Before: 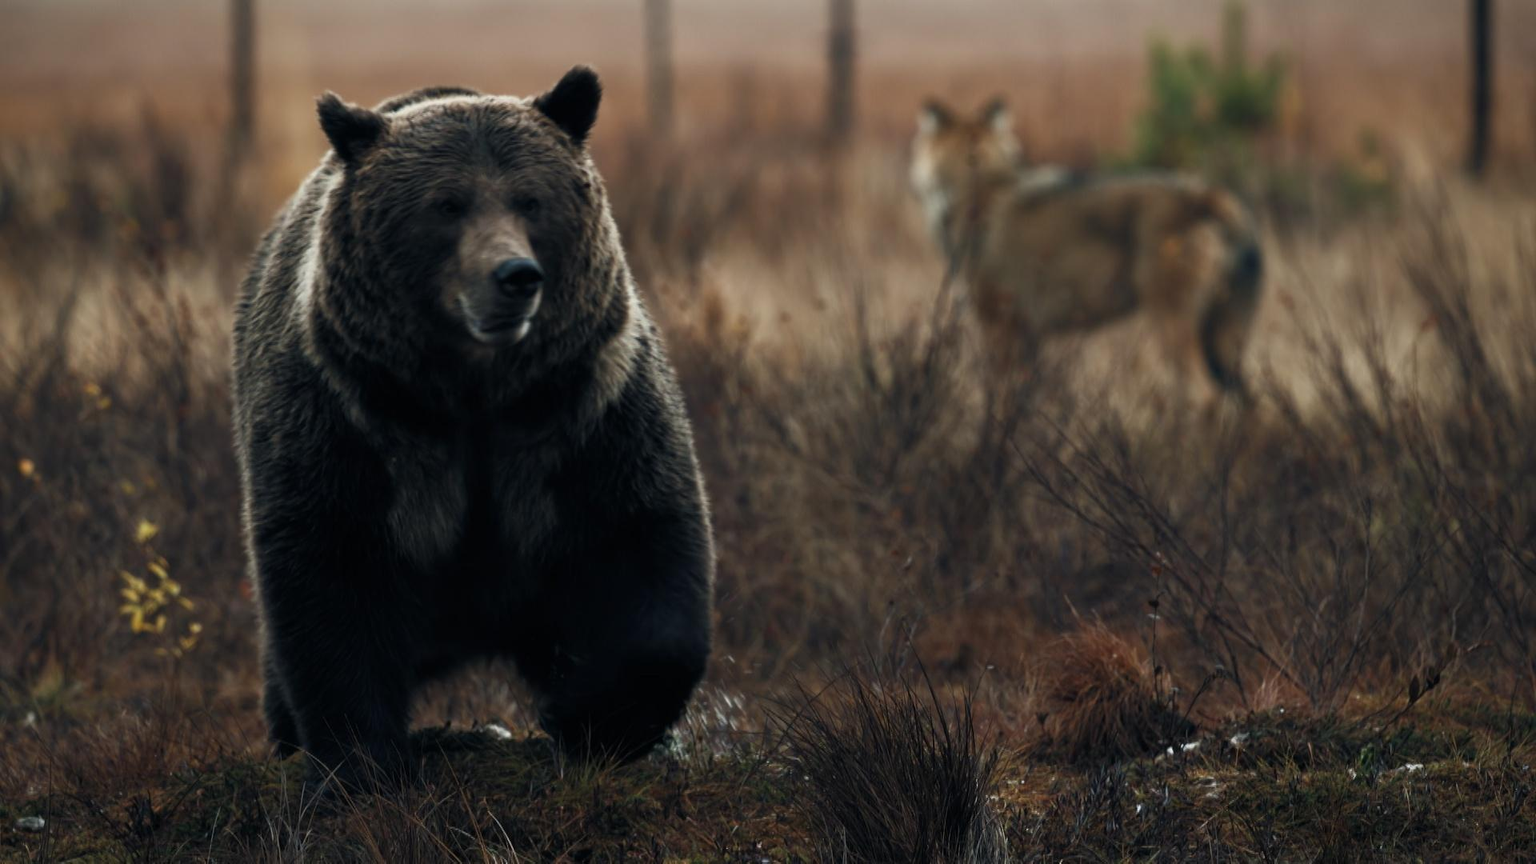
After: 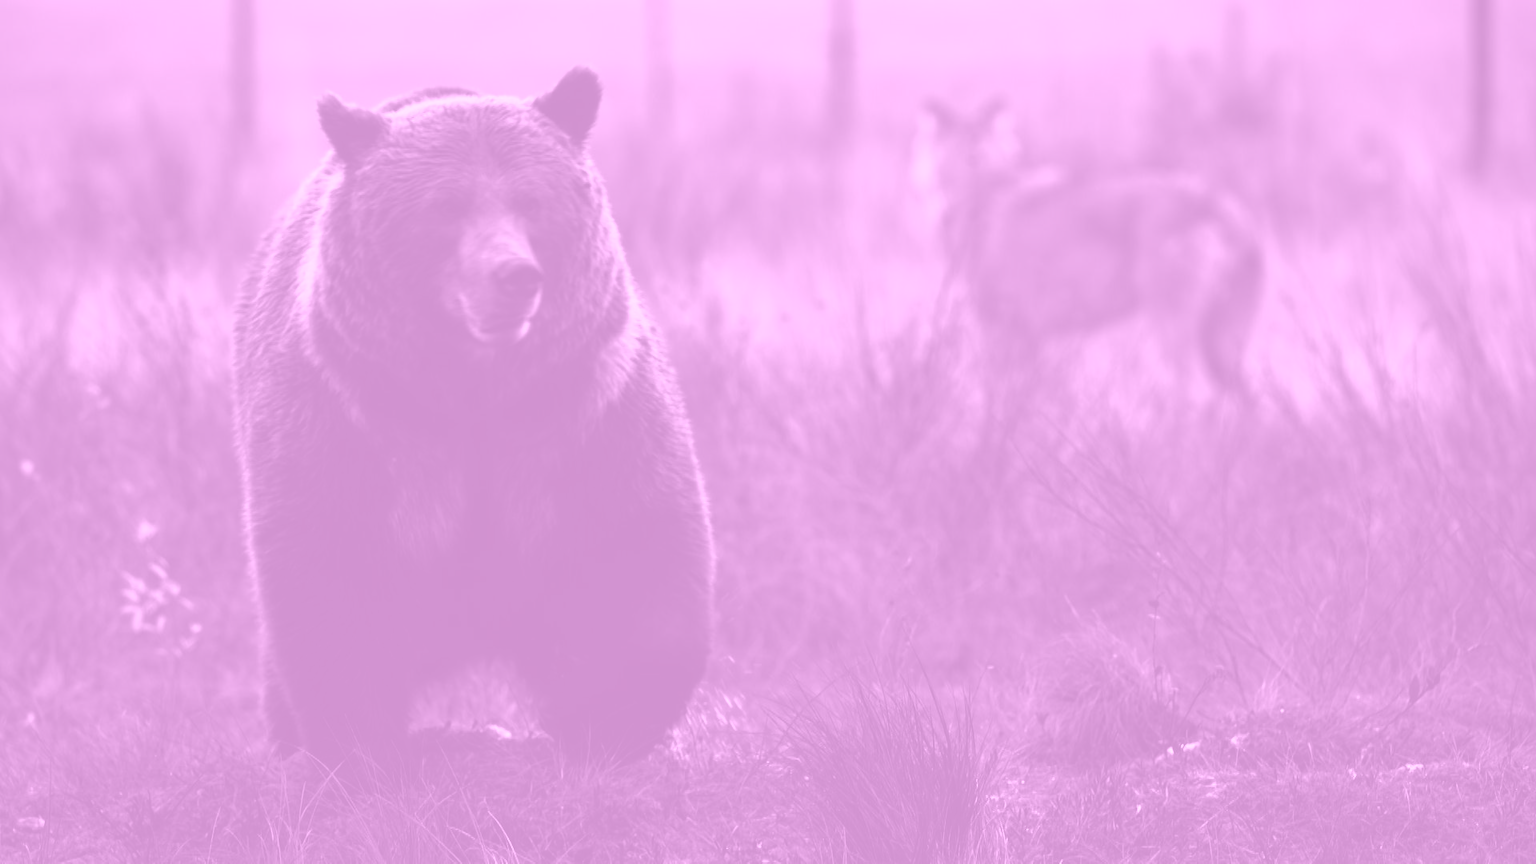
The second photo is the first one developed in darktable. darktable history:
tone equalizer: -8 EV -0.417 EV, -7 EV -0.389 EV, -6 EV -0.333 EV, -5 EV -0.222 EV, -3 EV 0.222 EV, -2 EV 0.333 EV, -1 EV 0.389 EV, +0 EV 0.417 EV, edges refinement/feathering 500, mask exposure compensation -1.57 EV, preserve details no
color zones: curves: ch2 [(0, 0.5) (0.143, 0.5) (0.286, 0.489) (0.415, 0.421) (0.571, 0.5) (0.714, 0.5) (0.857, 0.5) (1, 0.5)]
tone curve: curves: ch0 [(0, 0) (0.003, 0.003) (0.011, 0.011) (0.025, 0.025) (0.044, 0.045) (0.069, 0.07) (0.1, 0.101) (0.136, 0.138) (0.177, 0.18) (0.224, 0.228) (0.277, 0.281) (0.335, 0.34) (0.399, 0.405) (0.468, 0.475) (0.543, 0.551) (0.623, 0.633) (0.709, 0.72) (0.801, 0.813) (0.898, 0.907) (1, 1)], preserve colors none
color correction: highlights a* 14.46, highlights b* 5.85, shadows a* -5.53, shadows b* -15.24, saturation 0.85
colorize: hue 331.2°, saturation 75%, source mix 30.28%, lightness 70.52%, version 1
